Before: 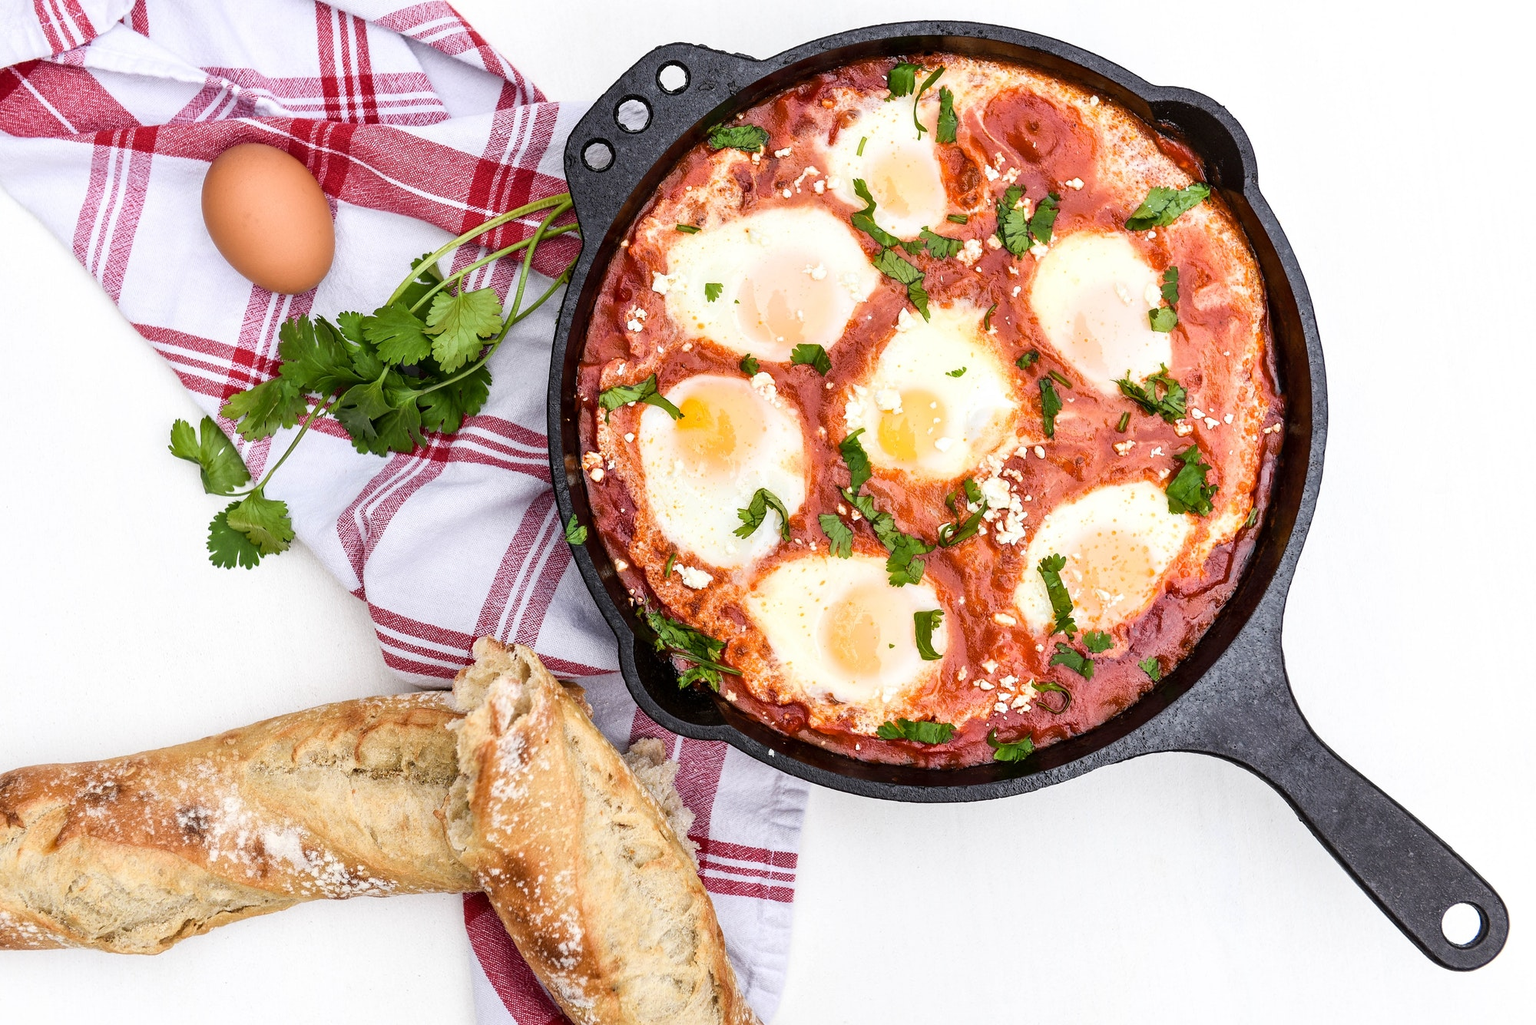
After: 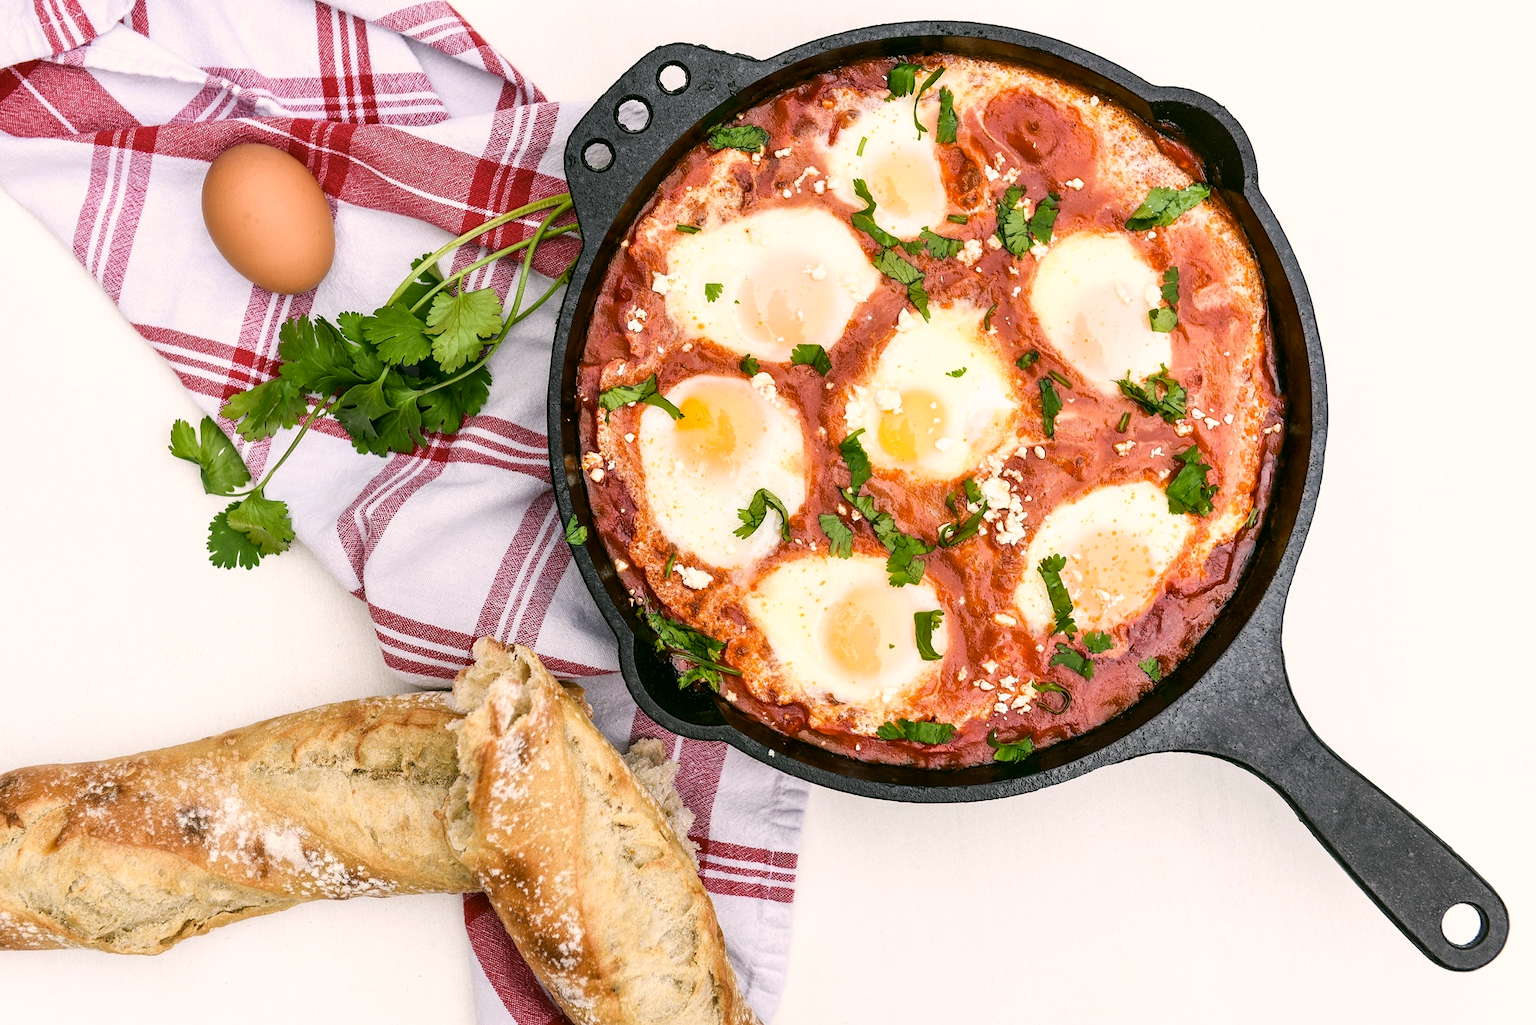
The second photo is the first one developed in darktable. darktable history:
color correction: highlights a* 4.42, highlights b* 4.98, shadows a* -7.22, shadows b* 4.85
